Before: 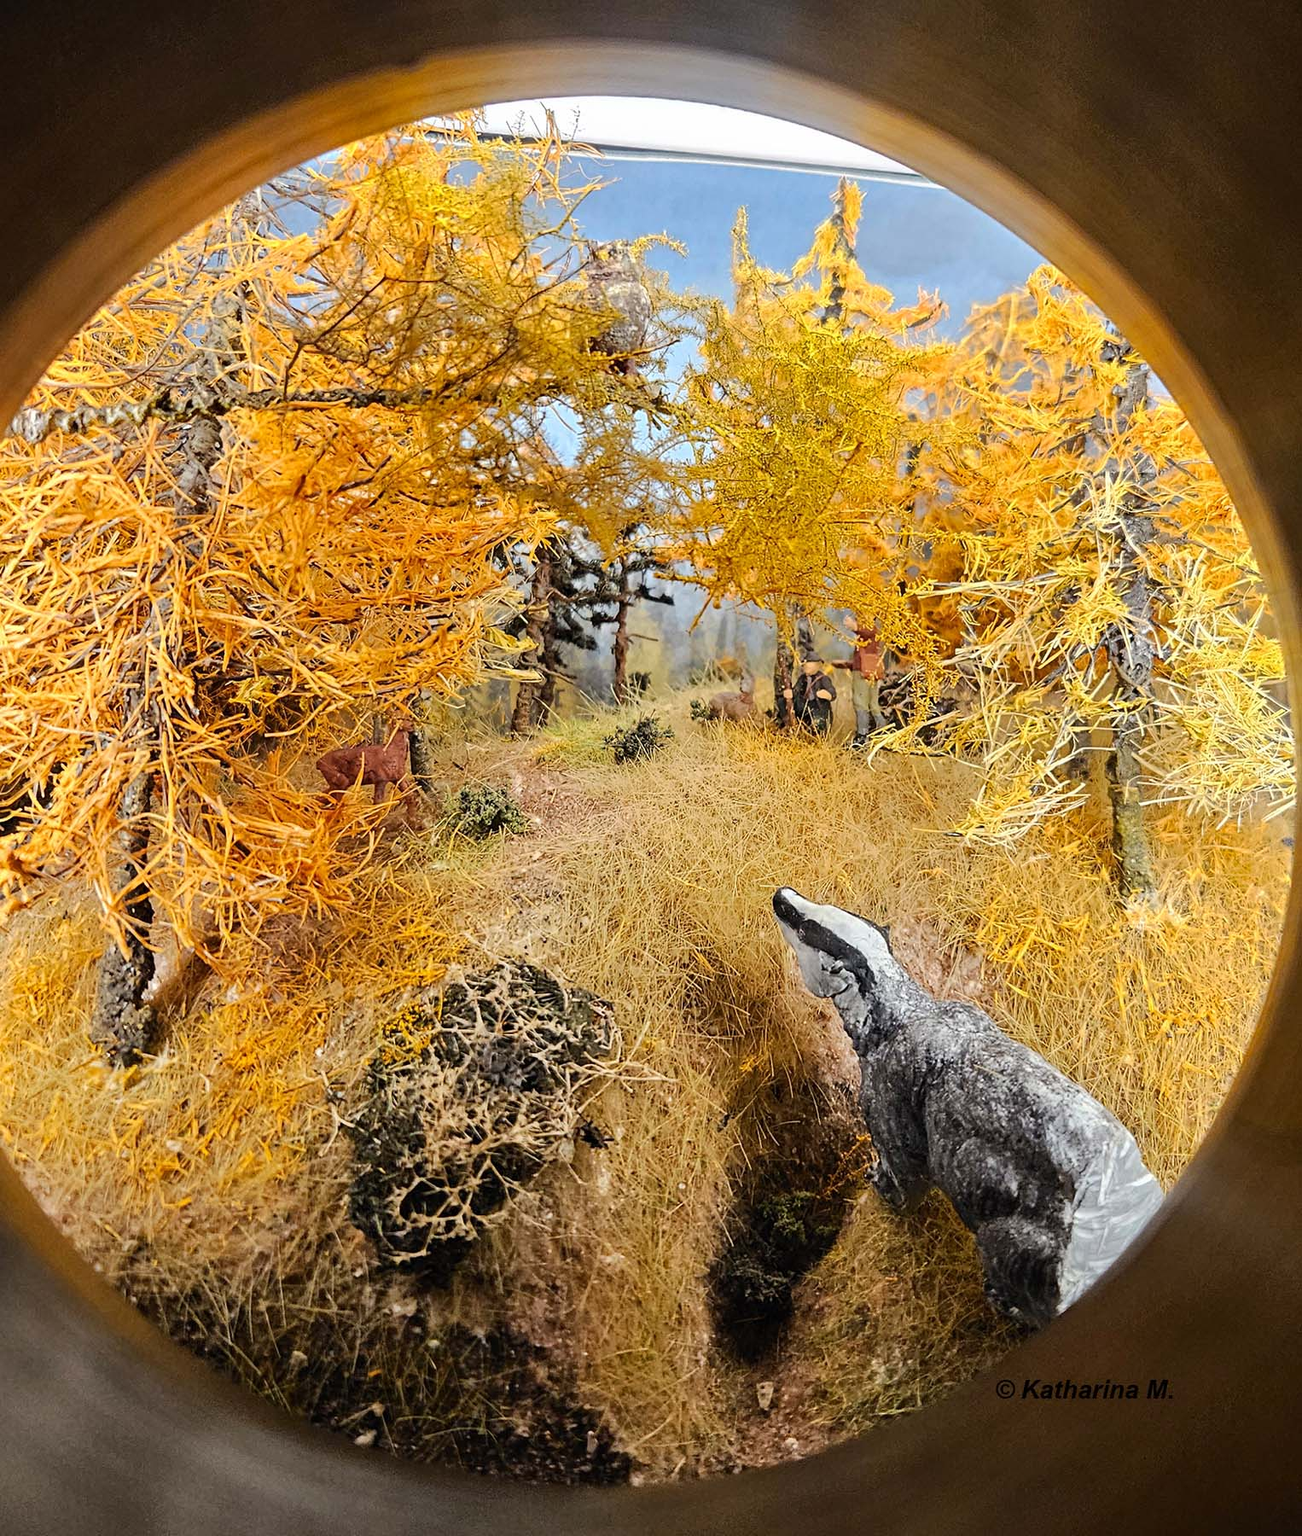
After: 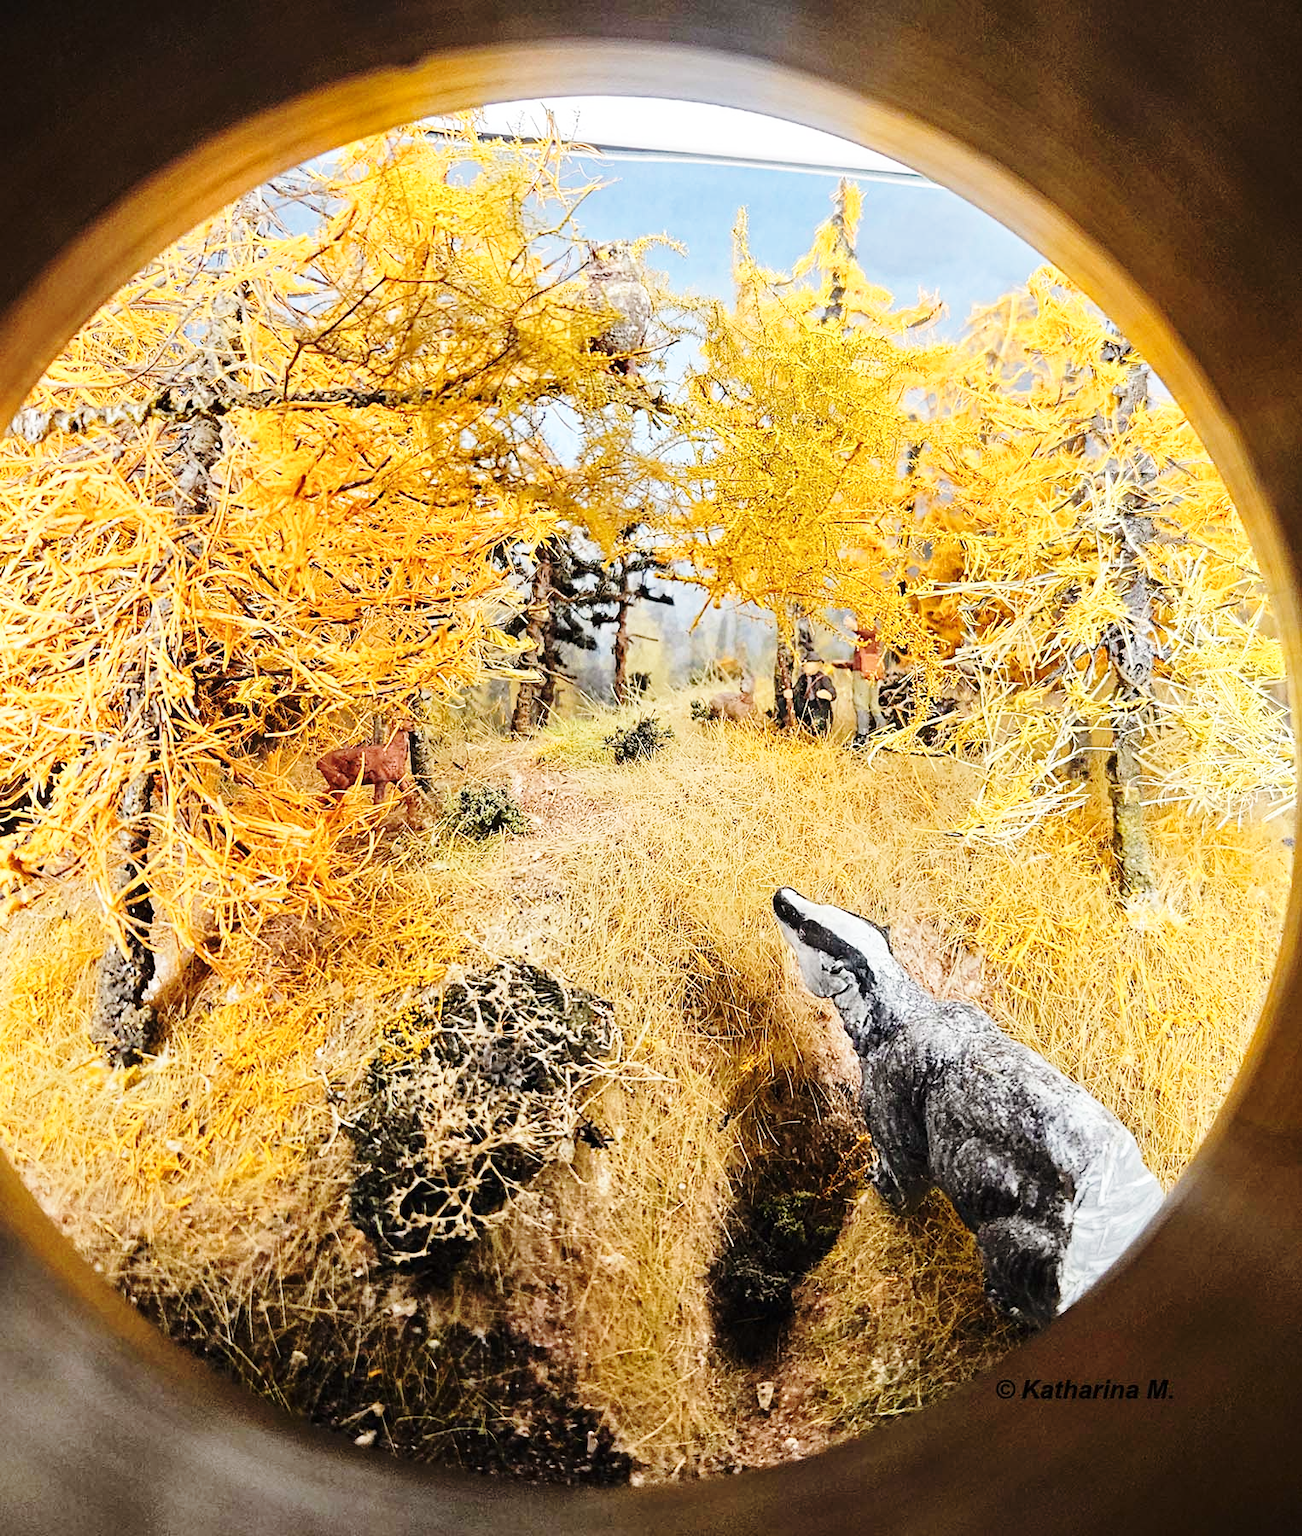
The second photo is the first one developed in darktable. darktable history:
base curve: curves: ch0 [(0, 0) (0.028, 0.03) (0.121, 0.232) (0.46, 0.748) (0.859, 0.968) (1, 1)], preserve colors none
color zones: curves: ch0 [(0, 0.5) (0.143, 0.52) (0.286, 0.5) (0.429, 0.5) (0.571, 0.5) (0.714, 0.5) (0.857, 0.5) (1, 0.5)]; ch1 [(0, 0.489) (0.155, 0.45) (0.286, 0.466) (0.429, 0.5) (0.571, 0.5) (0.714, 0.5) (0.857, 0.5) (1, 0.489)]
